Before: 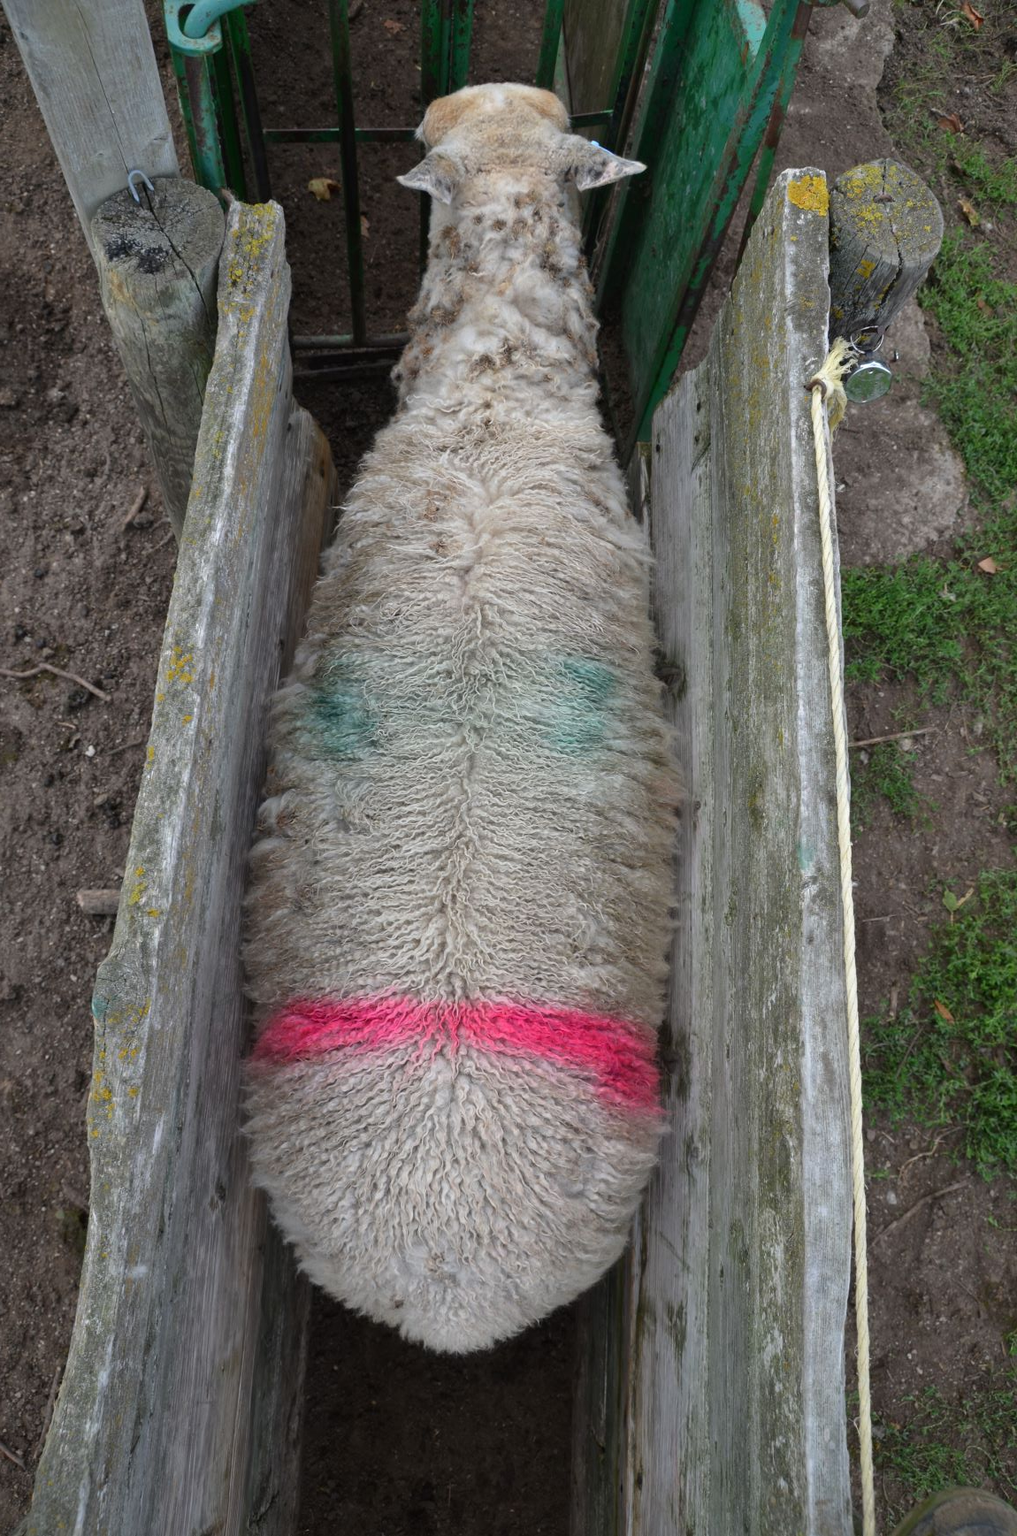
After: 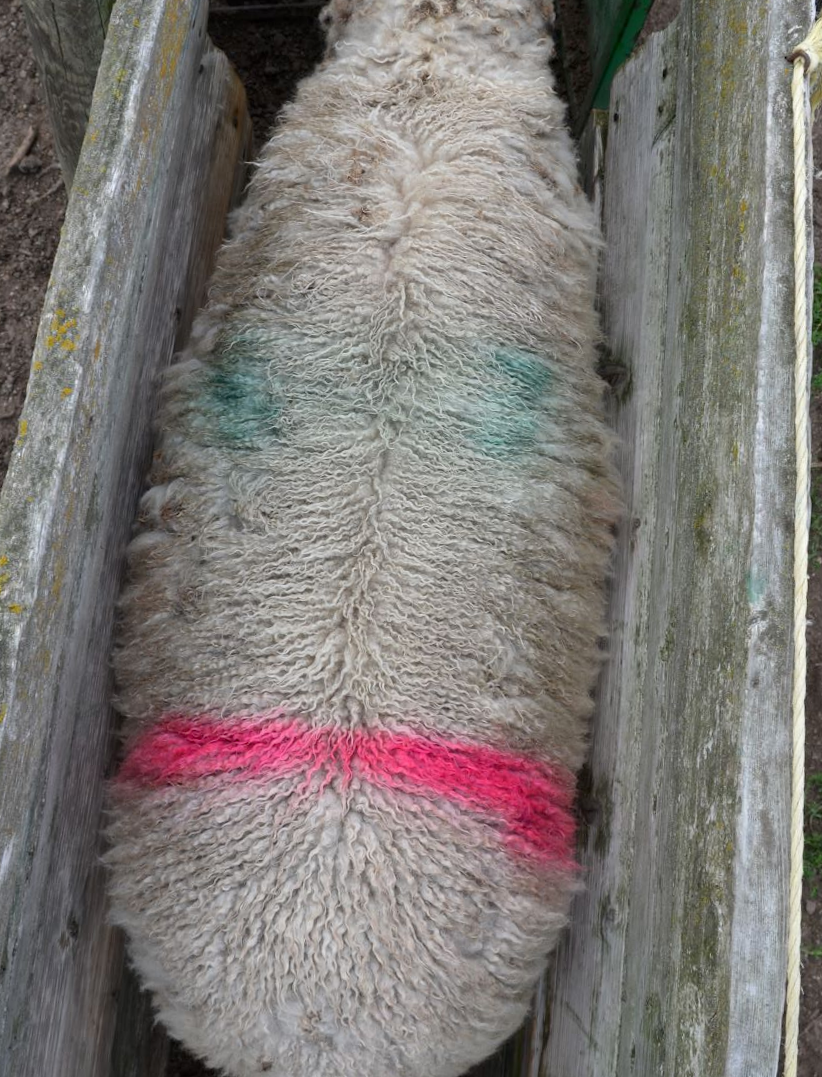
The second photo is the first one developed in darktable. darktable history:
exposure: black level correction 0.002, compensate highlight preservation false
crop and rotate: angle -3.37°, left 9.79%, top 20.73%, right 12.42%, bottom 11.82%
